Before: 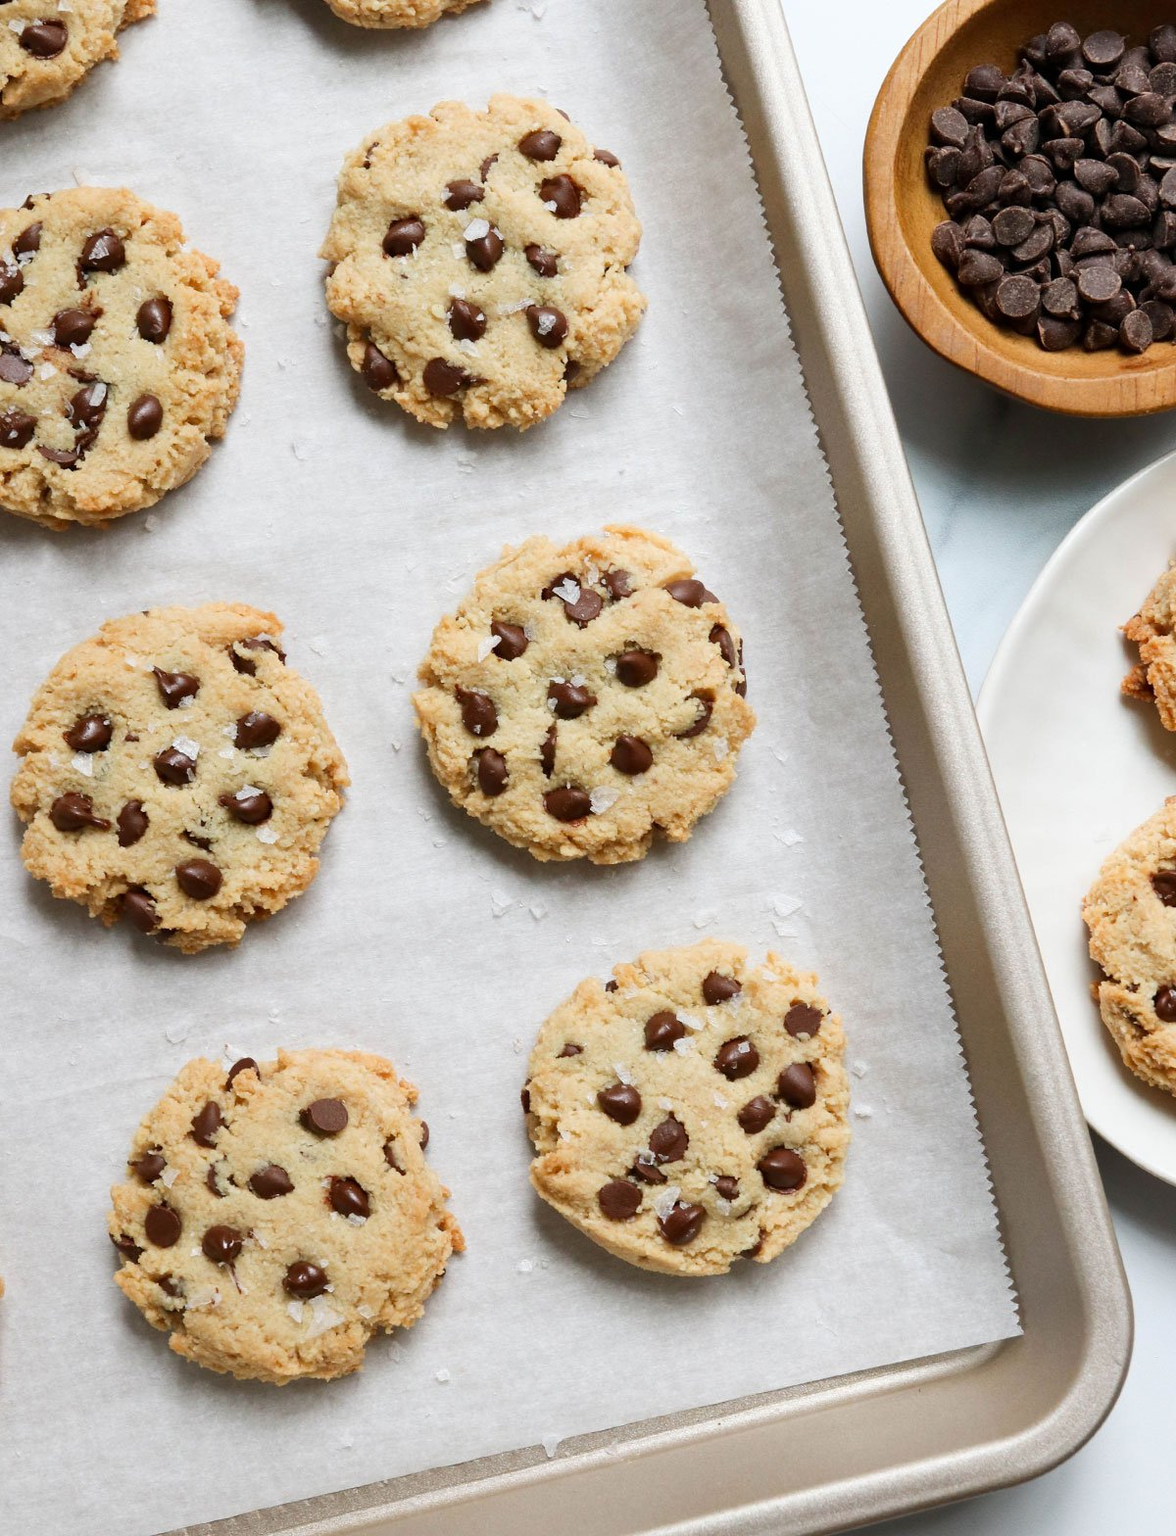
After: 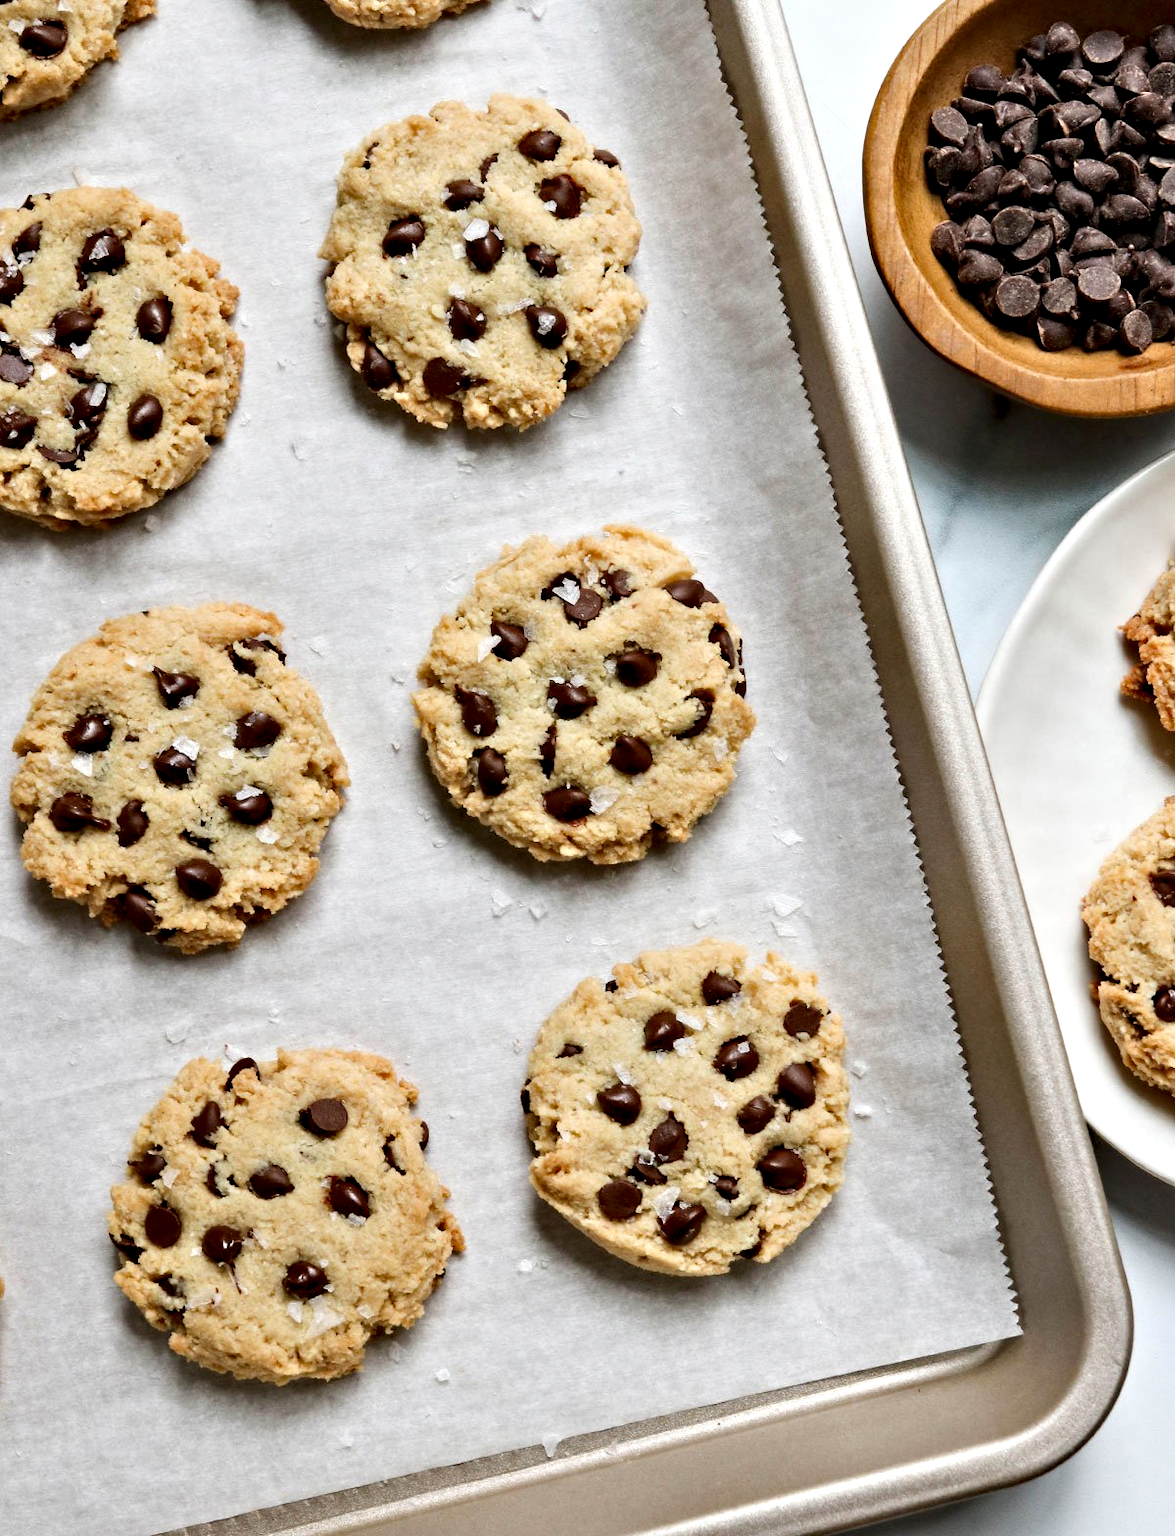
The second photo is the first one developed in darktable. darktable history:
contrast equalizer: y [[0.511, 0.558, 0.631, 0.632, 0.559, 0.512], [0.5 ×6], [0.5 ×6], [0 ×6], [0 ×6]]
haze removal: compatibility mode true, adaptive false
